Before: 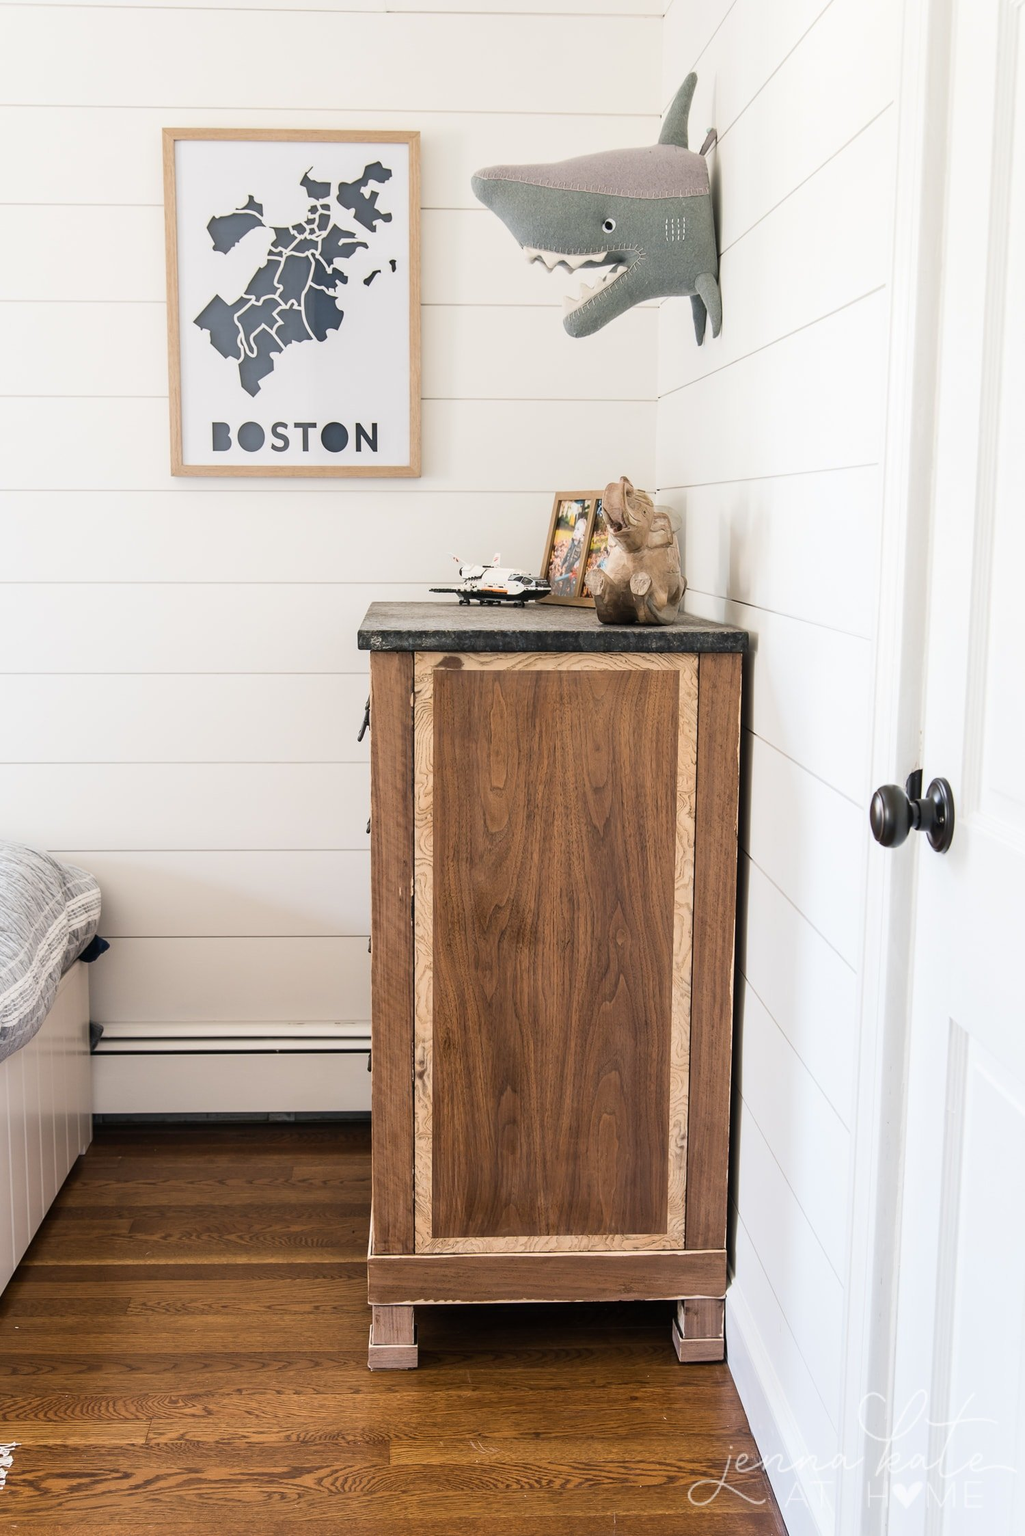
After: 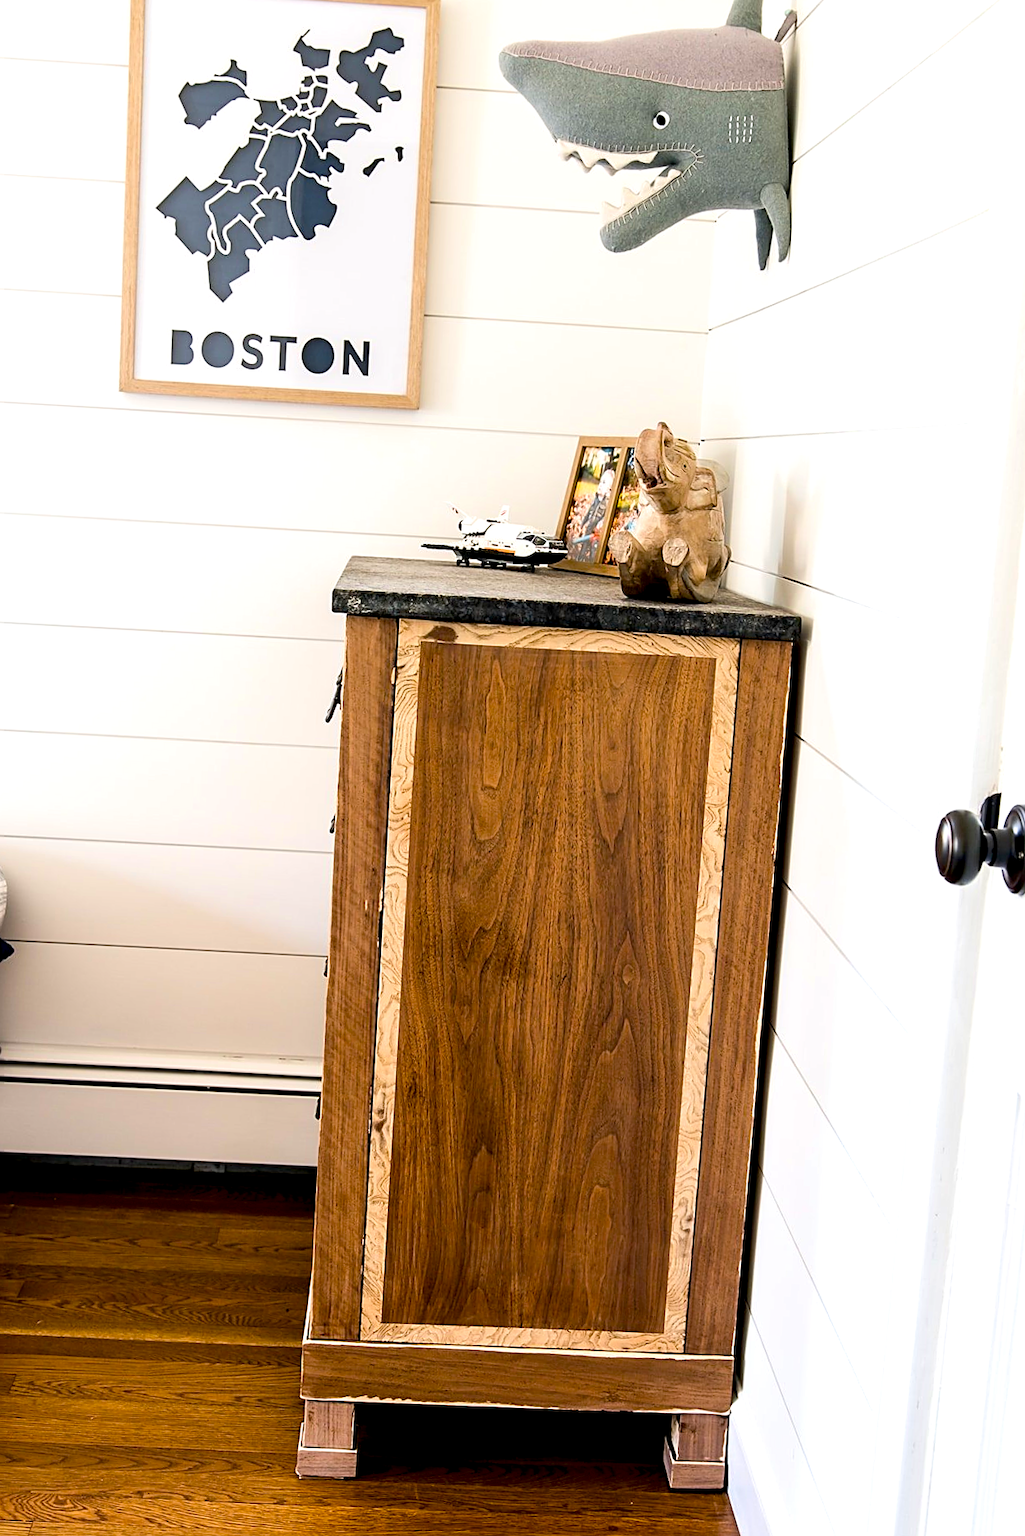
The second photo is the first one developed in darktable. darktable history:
tone equalizer: -8 EV -0.453 EV, -7 EV -0.427 EV, -6 EV -0.333 EV, -5 EV -0.195 EV, -3 EV 0.215 EV, -2 EV 0.338 EV, -1 EV 0.4 EV, +0 EV 0.439 EV, edges refinement/feathering 500, mask exposure compensation -1.57 EV, preserve details no
exposure: black level correction 0.017, exposure -0.008 EV, compensate highlight preservation false
sharpen: on, module defaults
crop and rotate: angle -3.18°, left 5.306%, top 5.228%, right 4.661%, bottom 4.734%
velvia: strength 31.73%, mid-tones bias 0.203
